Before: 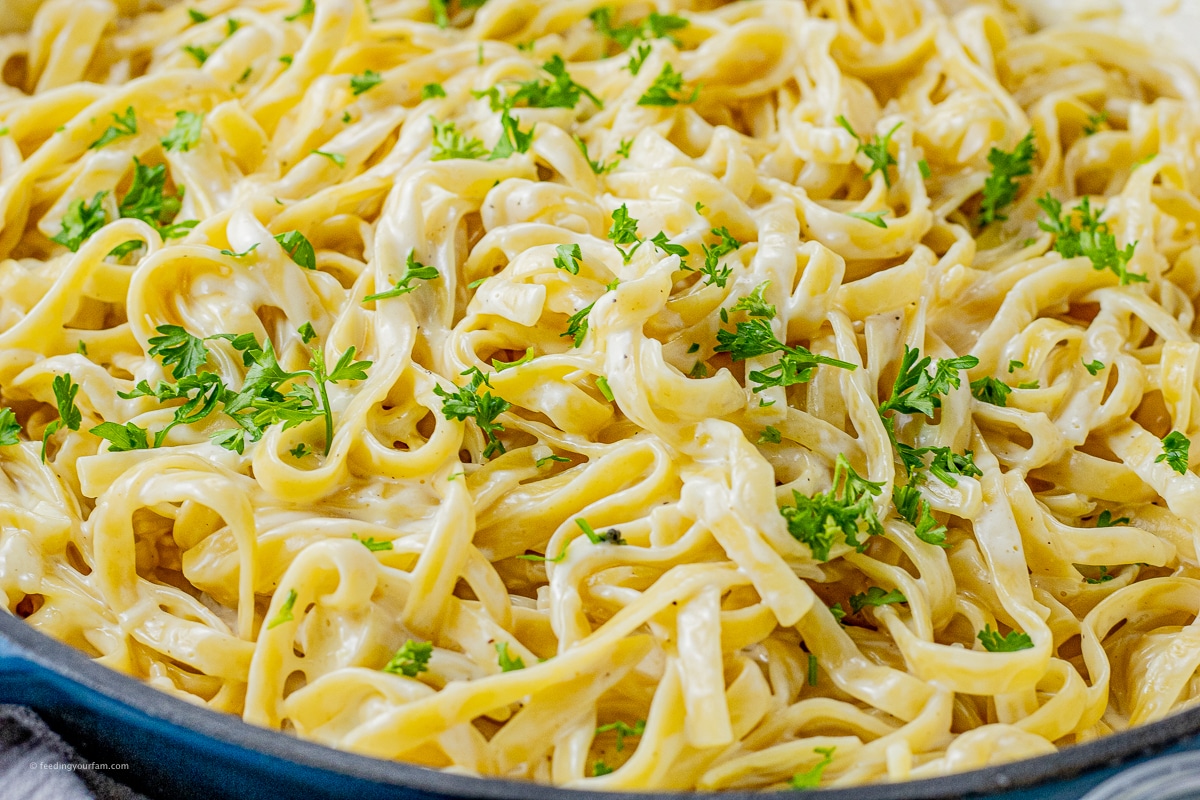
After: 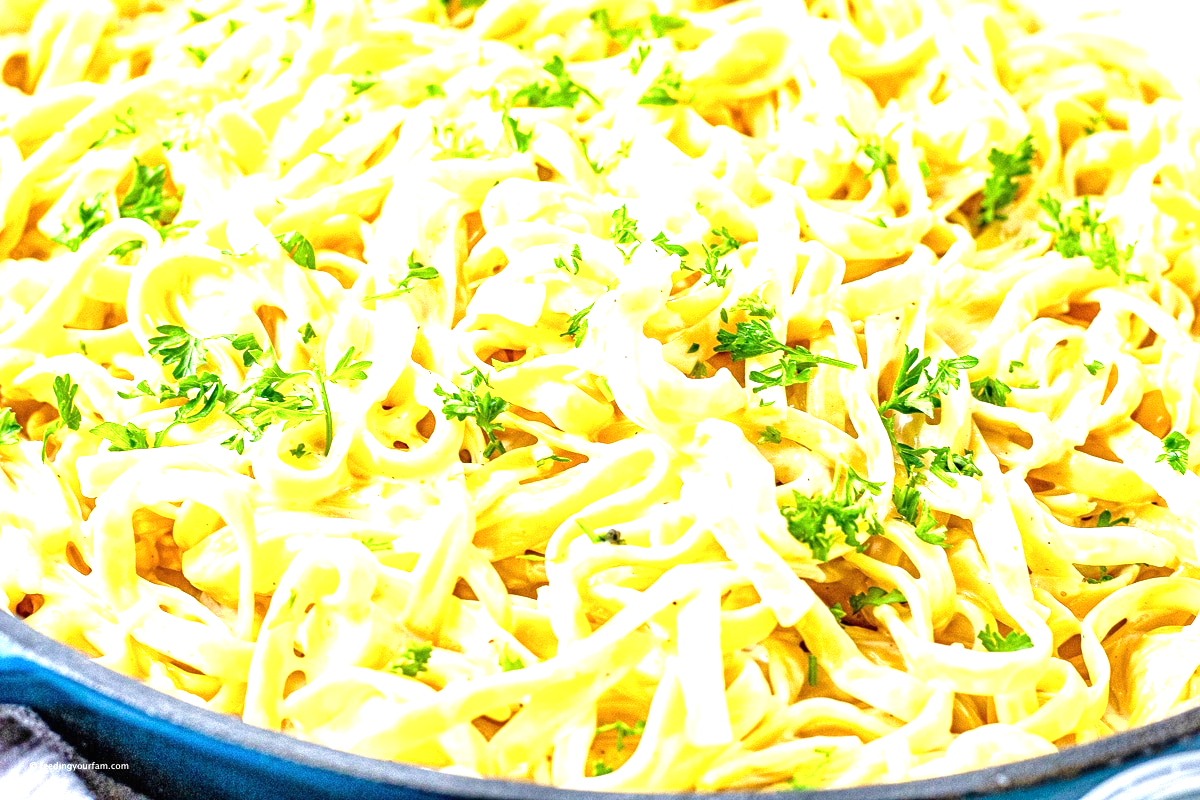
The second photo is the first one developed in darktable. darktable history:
velvia: on, module defaults
exposure: black level correction 0, exposure 1.675 EV, compensate exposure bias true, compensate highlight preservation false
